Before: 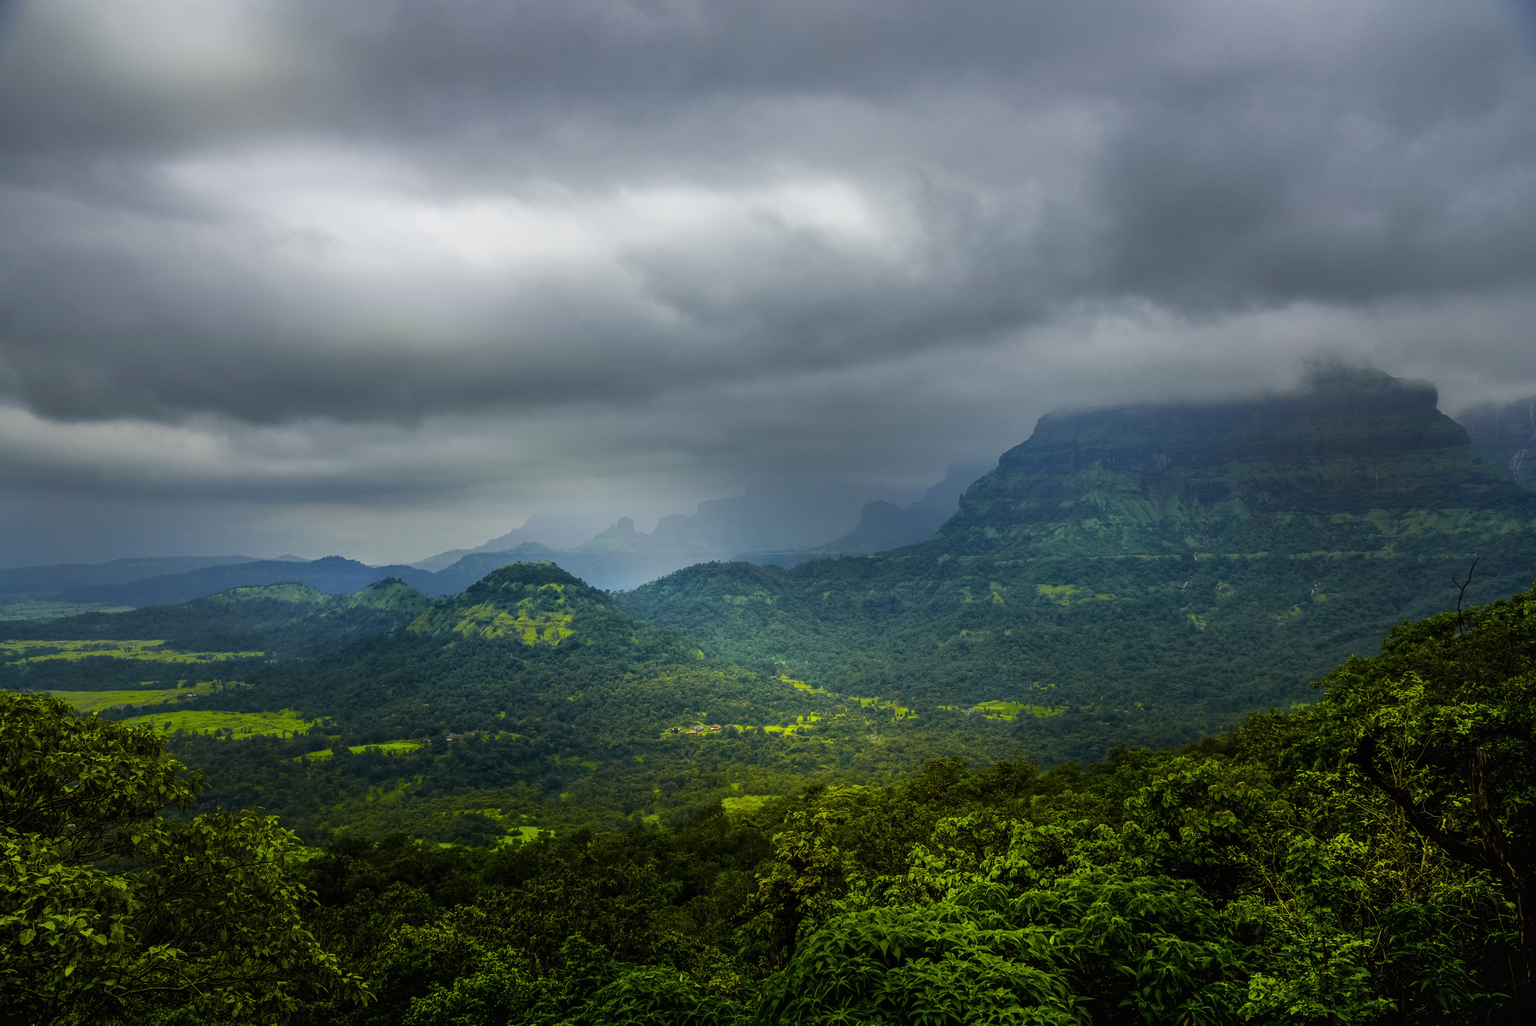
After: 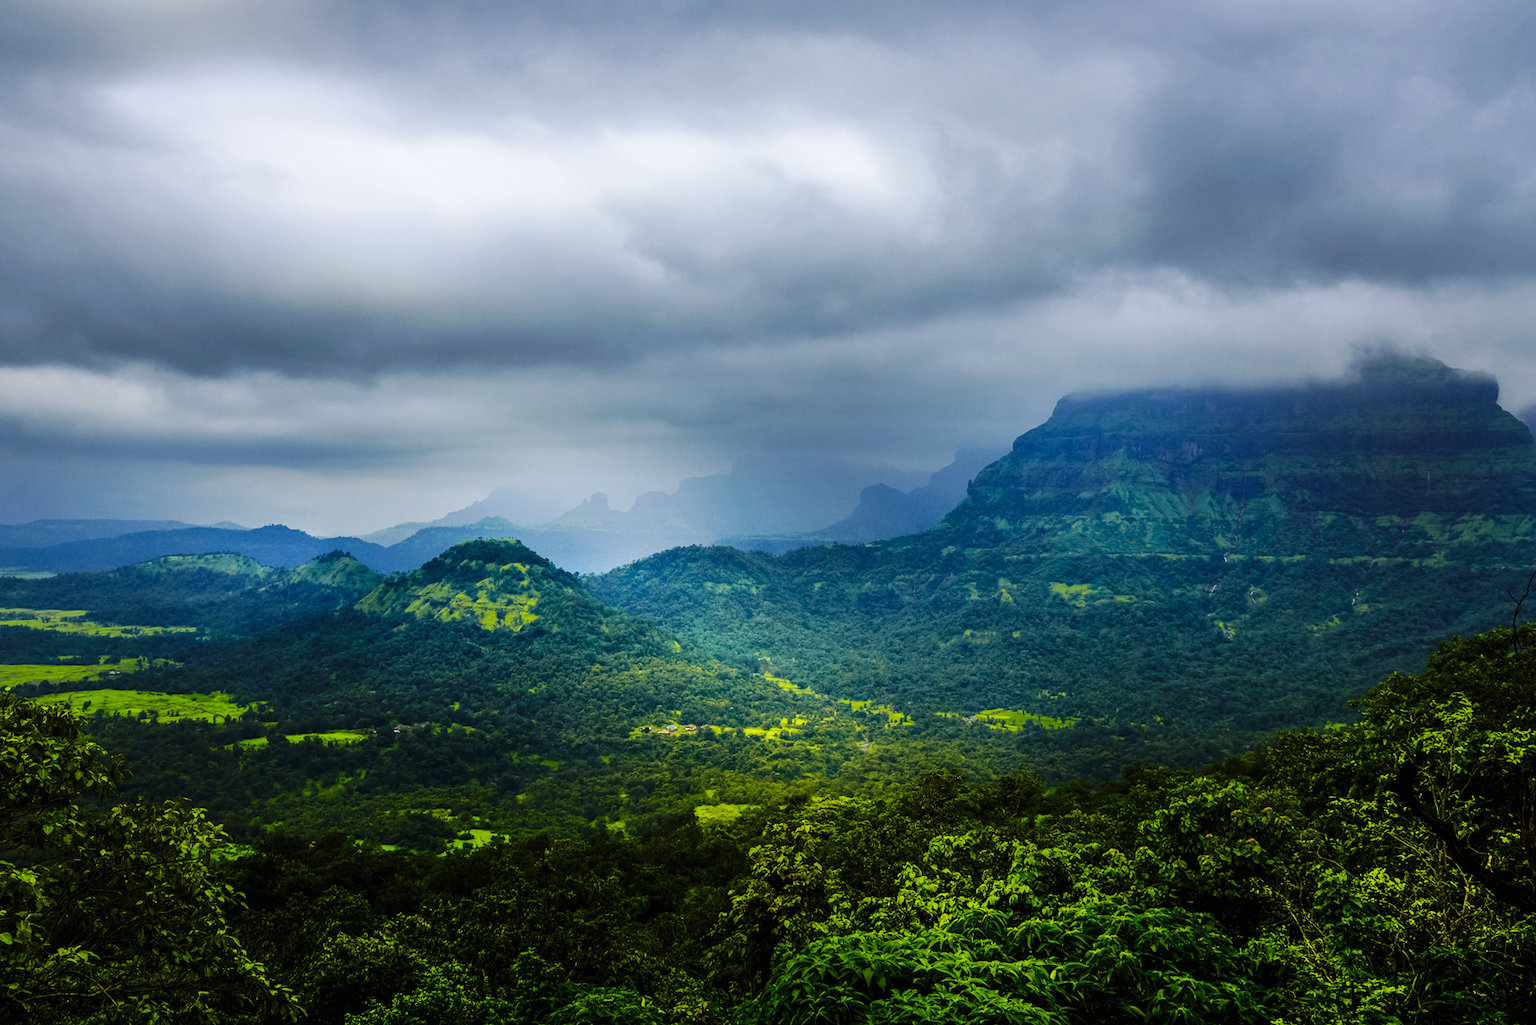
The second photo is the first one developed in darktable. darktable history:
crop and rotate: angle -1.96°, left 3.097%, top 4.154%, right 1.586%, bottom 0.529%
color calibration: illuminant as shot in camera, x 0.358, y 0.373, temperature 4628.91 K
tone equalizer: -7 EV 0.13 EV, smoothing diameter 25%, edges refinement/feathering 10, preserve details guided filter
base curve: curves: ch0 [(0, 0) (0.036, 0.025) (0.121, 0.166) (0.206, 0.329) (0.605, 0.79) (1, 1)], preserve colors none
